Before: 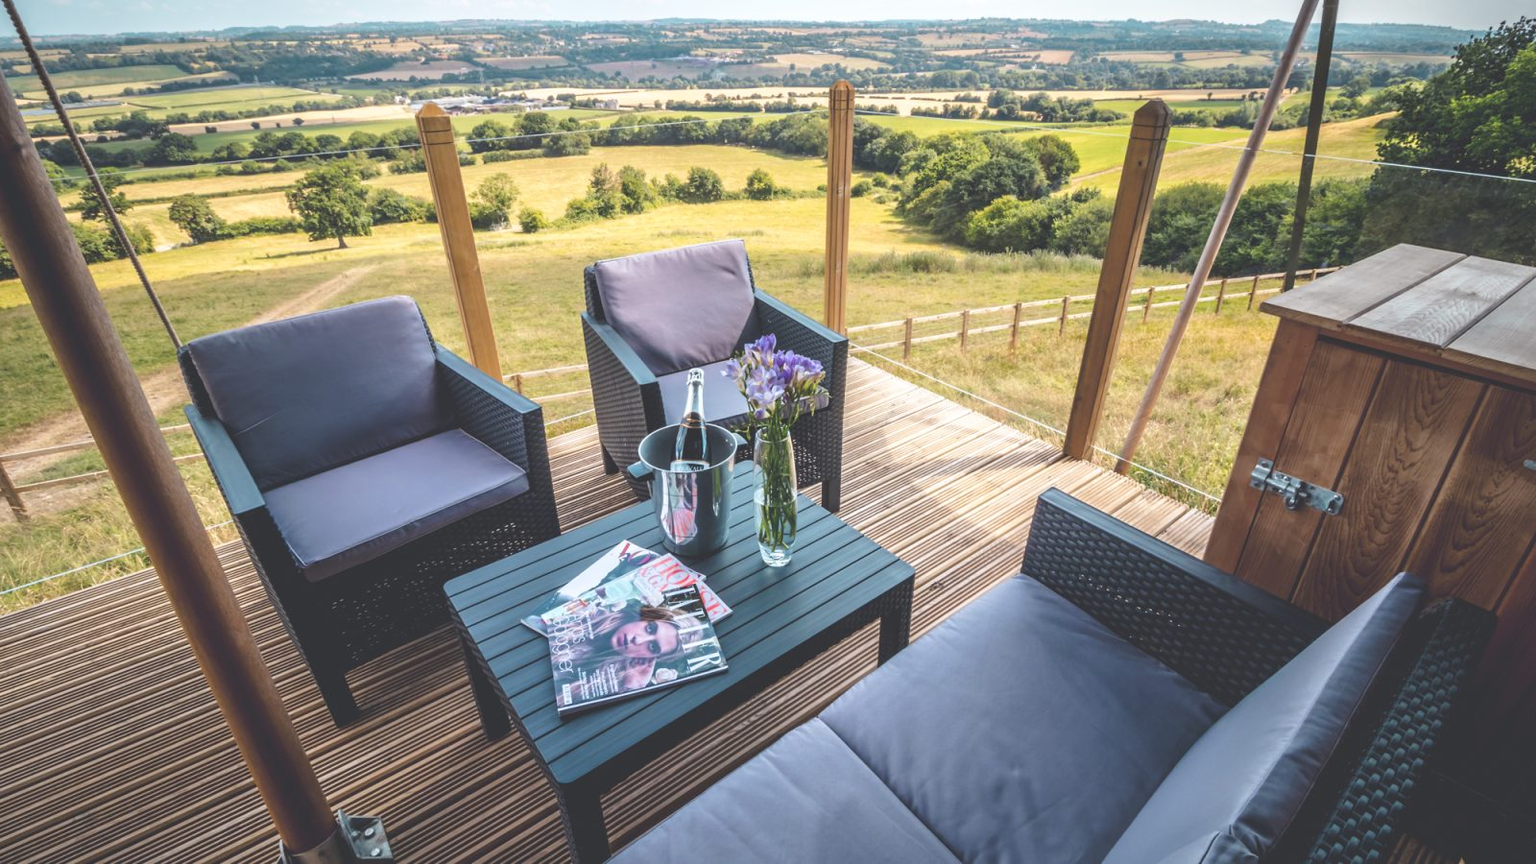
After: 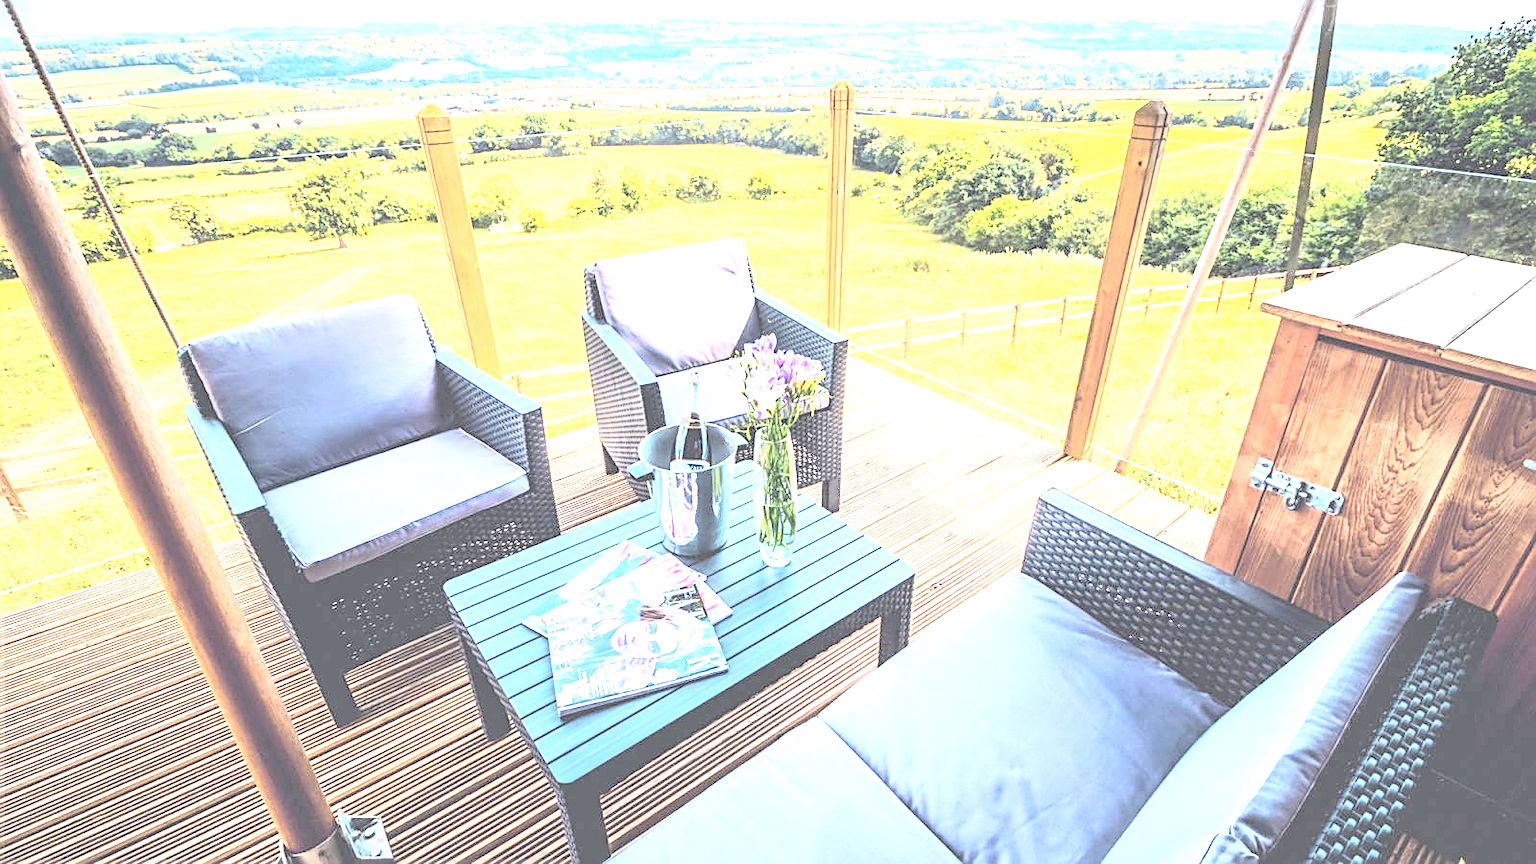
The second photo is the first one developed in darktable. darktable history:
exposure: black level correction 0, exposure 1.45 EV, compensate exposure bias true, compensate highlight preservation false
sharpen: on, module defaults
tone equalizer: -8 EV -0.75 EV, -7 EV -0.7 EV, -6 EV -0.6 EV, -5 EV -0.4 EV, -3 EV 0.4 EV, -2 EV 0.6 EV, -1 EV 0.7 EV, +0 EV 0.75 EV, edges refinement/feathering 500, mask exposure compensation -1.57 EV, preserve details no
base curve: curves: ch0 [(0, 0) (0.028, 0.03) (0.121, 0.232) (0.46, 0.748) (0.859, 0.968) (1, 1)]
local contrast: on, module defaults
